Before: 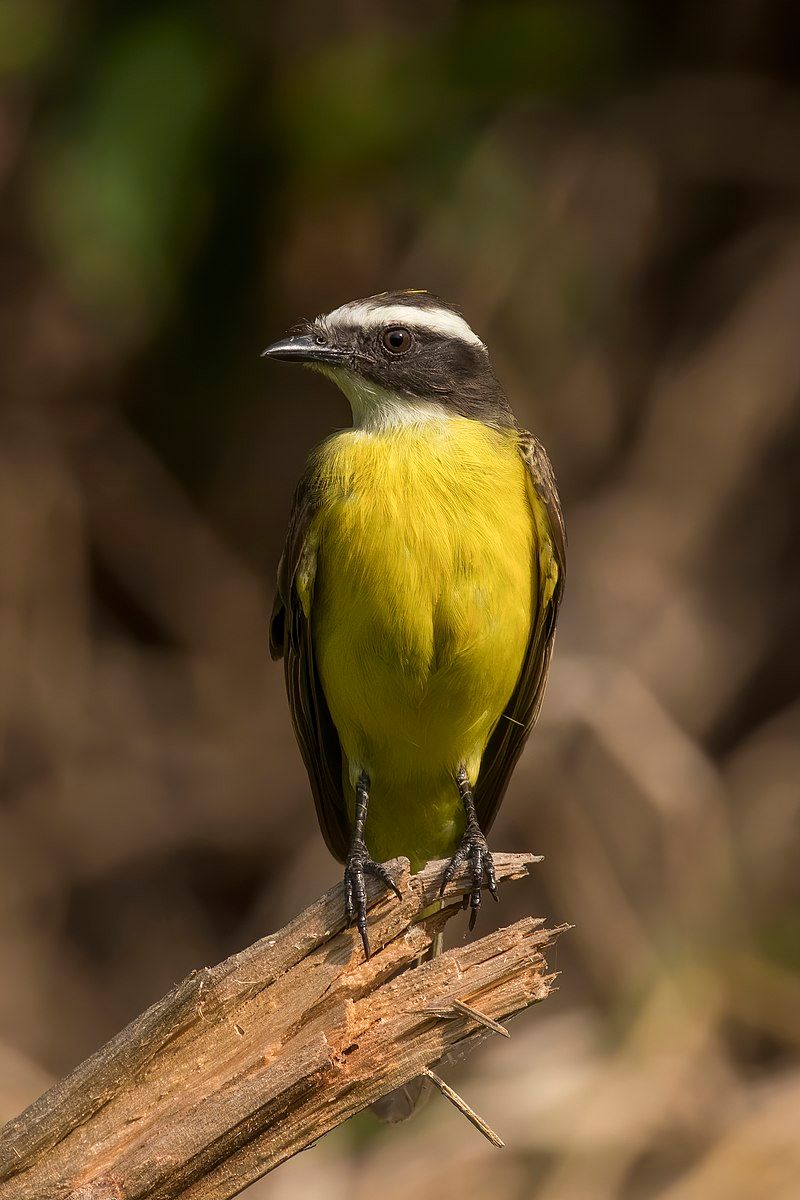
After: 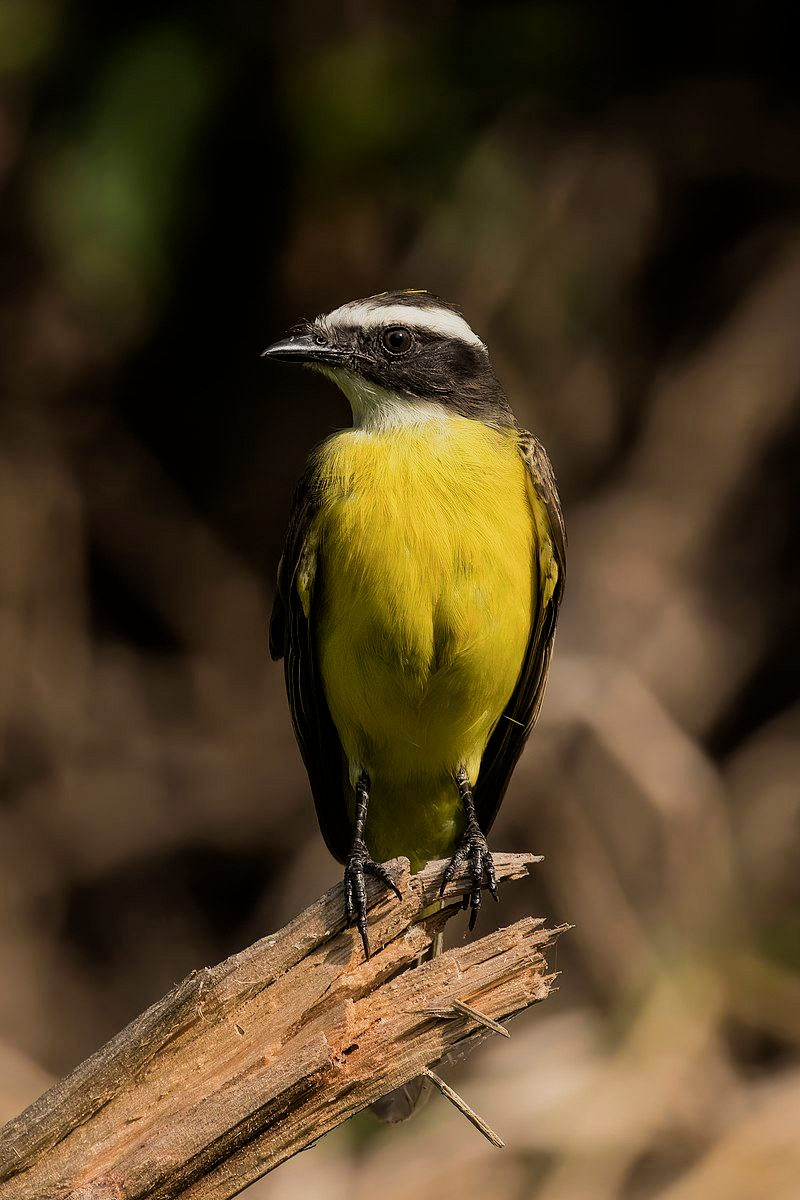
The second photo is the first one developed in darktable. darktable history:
filmic rgb: black relative exposure -7.65 EV, white relative exposure 4.56 EV, hardness 3.61, contrast 1.249
